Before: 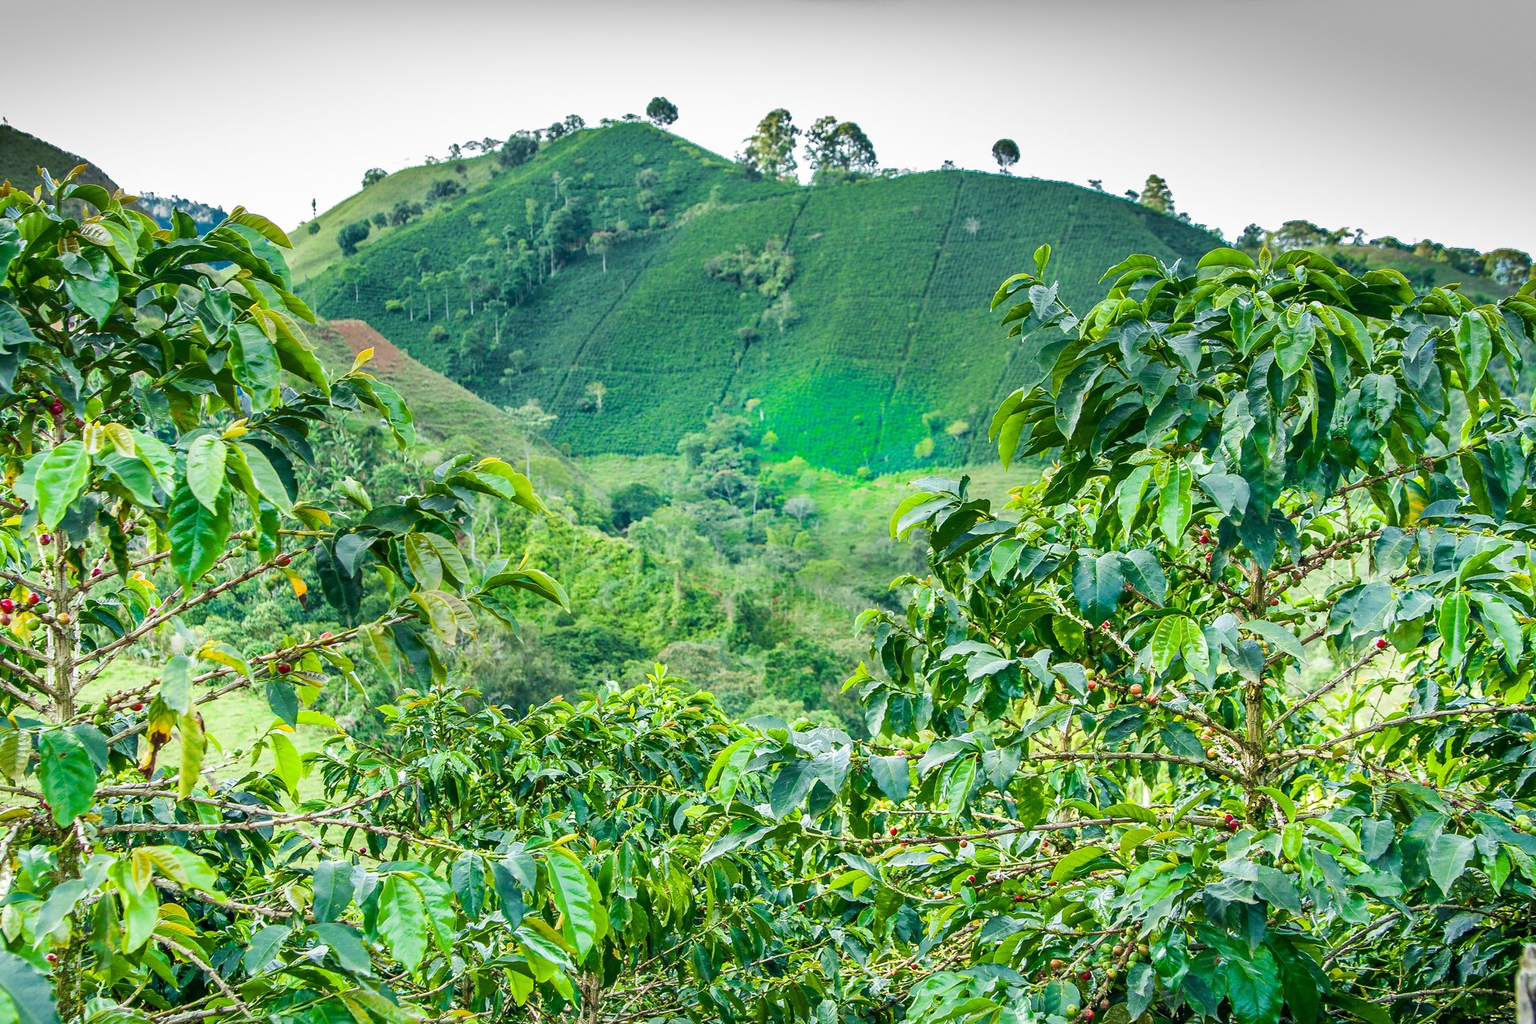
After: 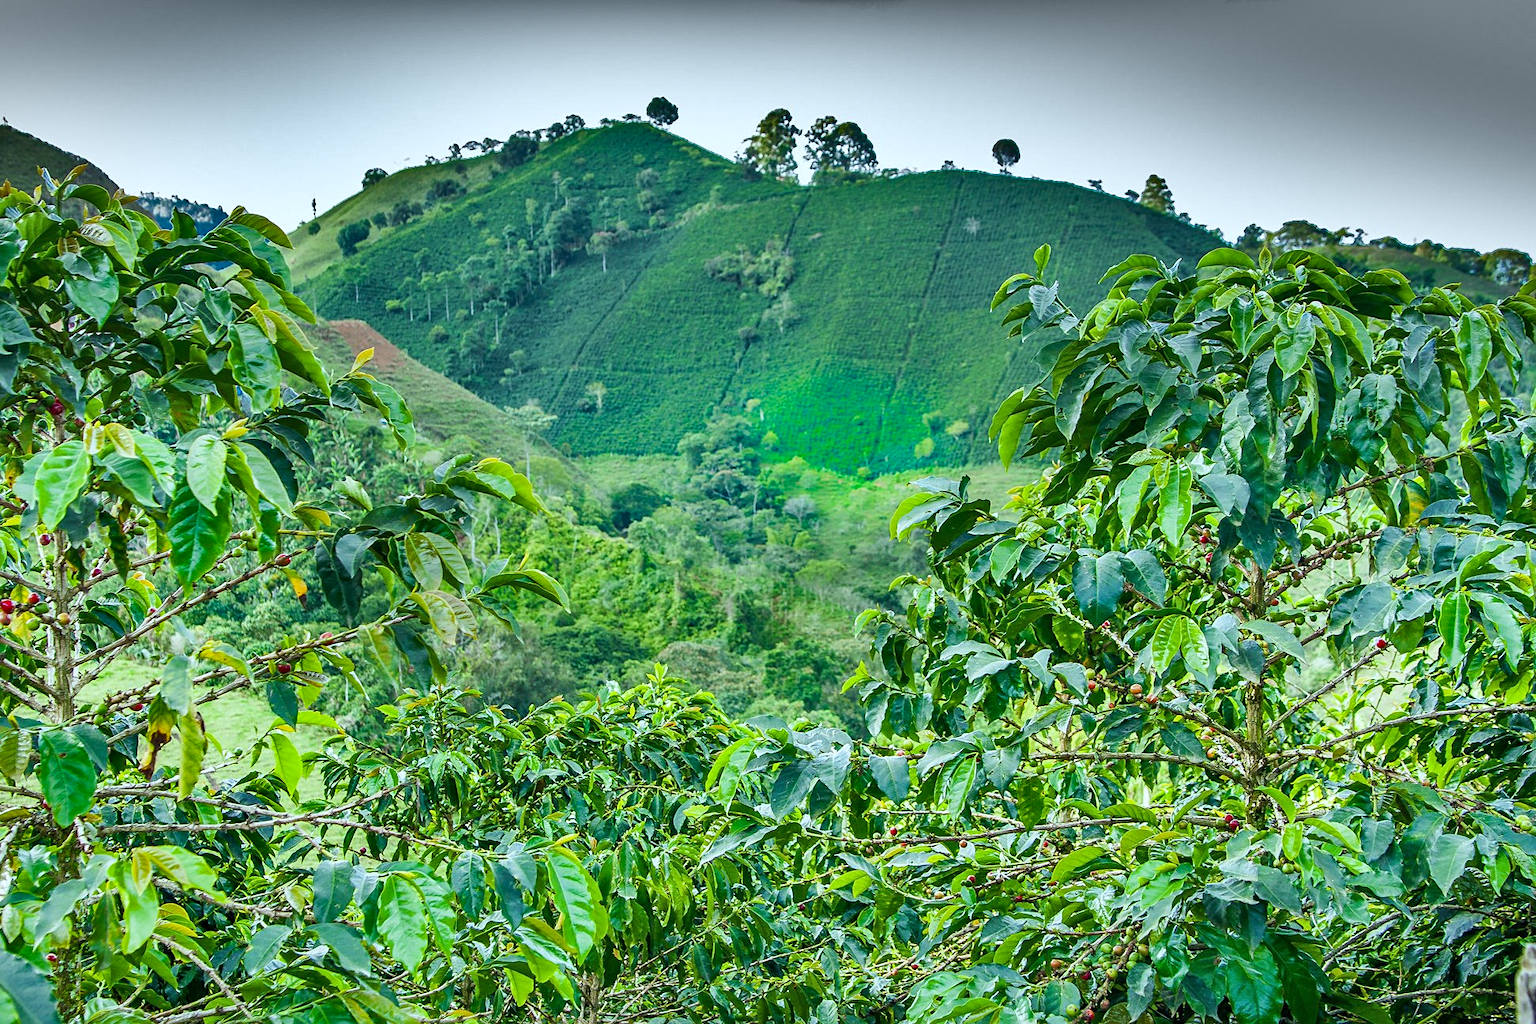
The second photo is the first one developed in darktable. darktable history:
white balance: red 0.925, blue 1.046
sharpen: amount 0.2
shadows and highlights: shadows 20.91, highlights -82.73, soften with gaussian
